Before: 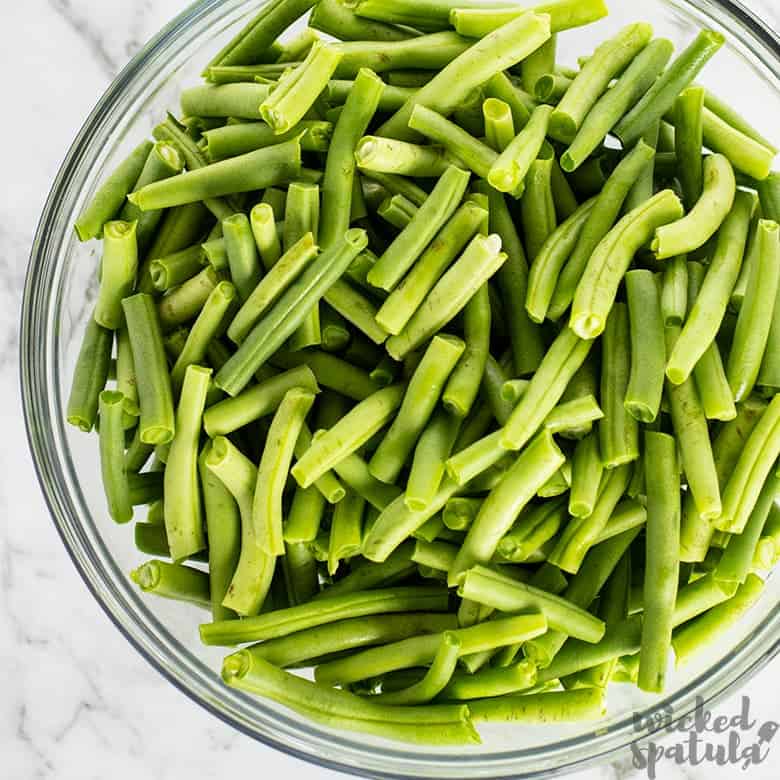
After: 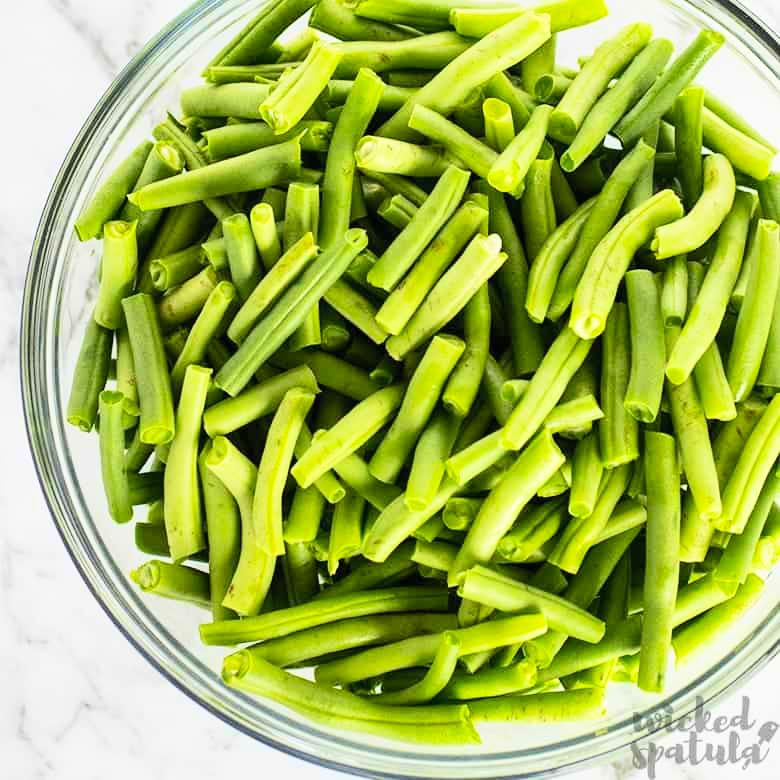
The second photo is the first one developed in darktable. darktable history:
contrast brightness saturation: contrast 0.2, brightness 0.16, saturation 0.22
velvia: on, module defaults
